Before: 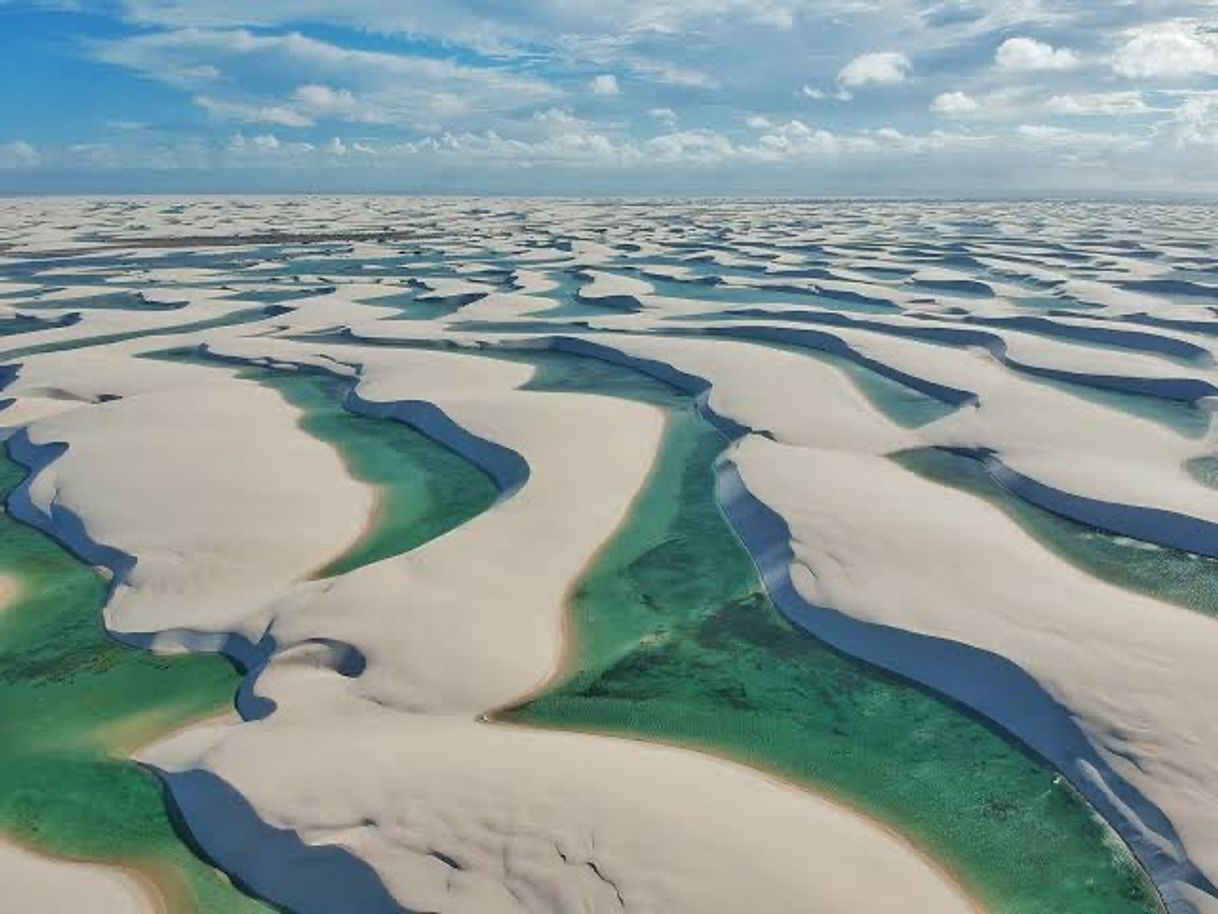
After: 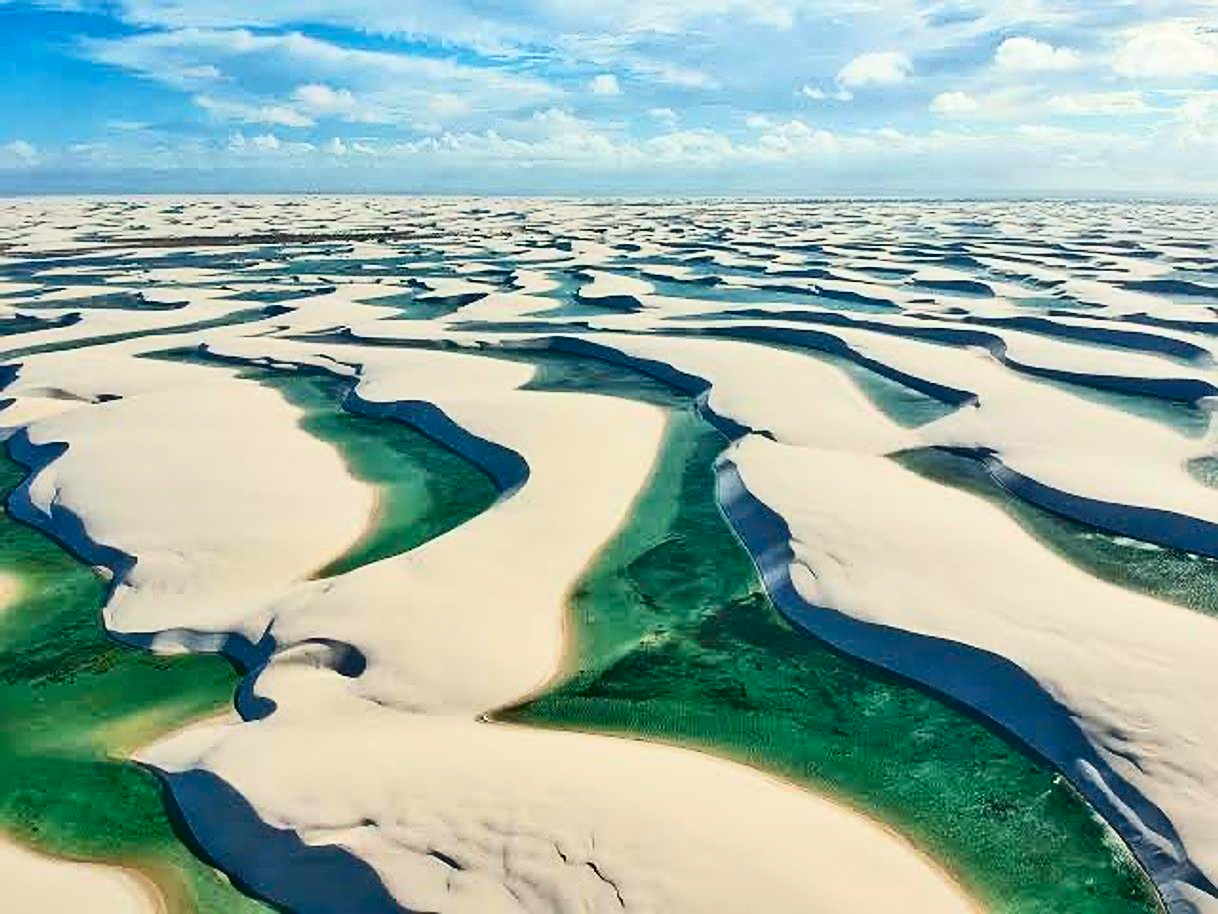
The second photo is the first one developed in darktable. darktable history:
color calibration: output colorfulness [0, 0.315, 0, 0], x 0.341, y 0.355, temperature 5166 K
sharpen: on, module defaults
contrast brightness saturation: contrast 0.4, brightness 0.05, saturation 0.25
